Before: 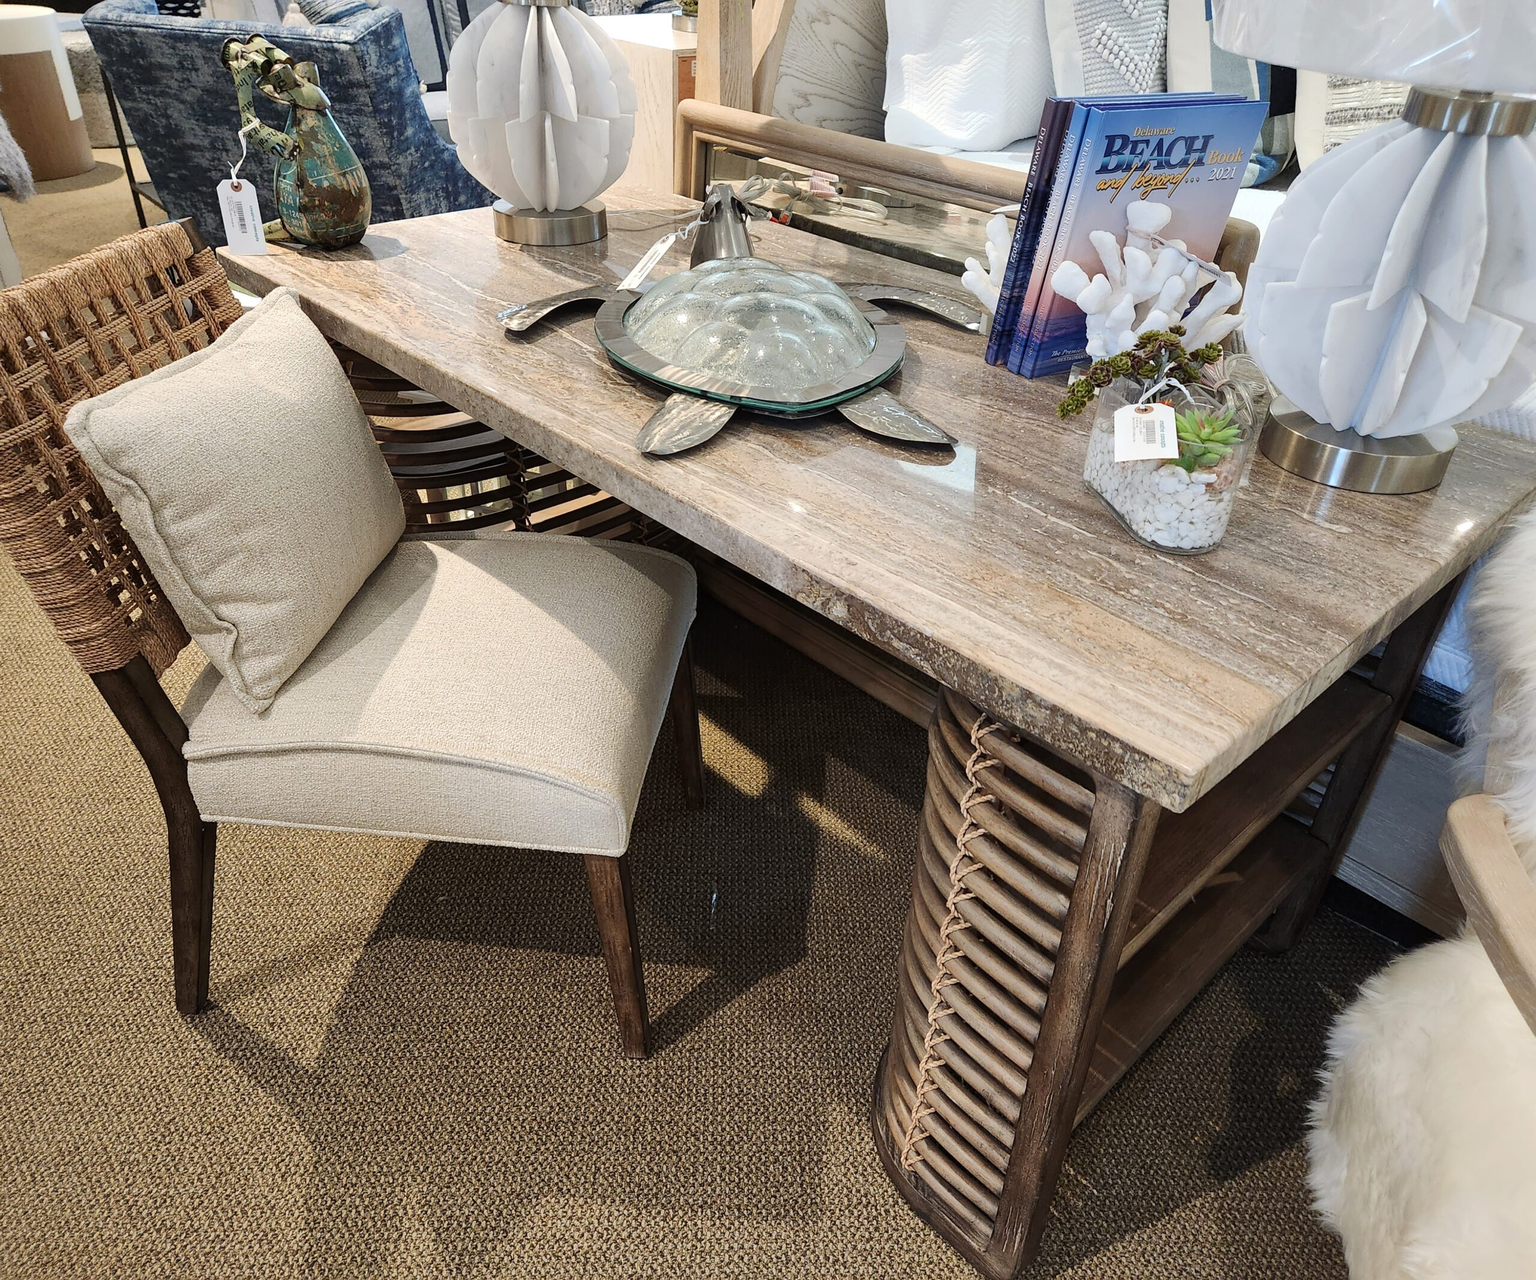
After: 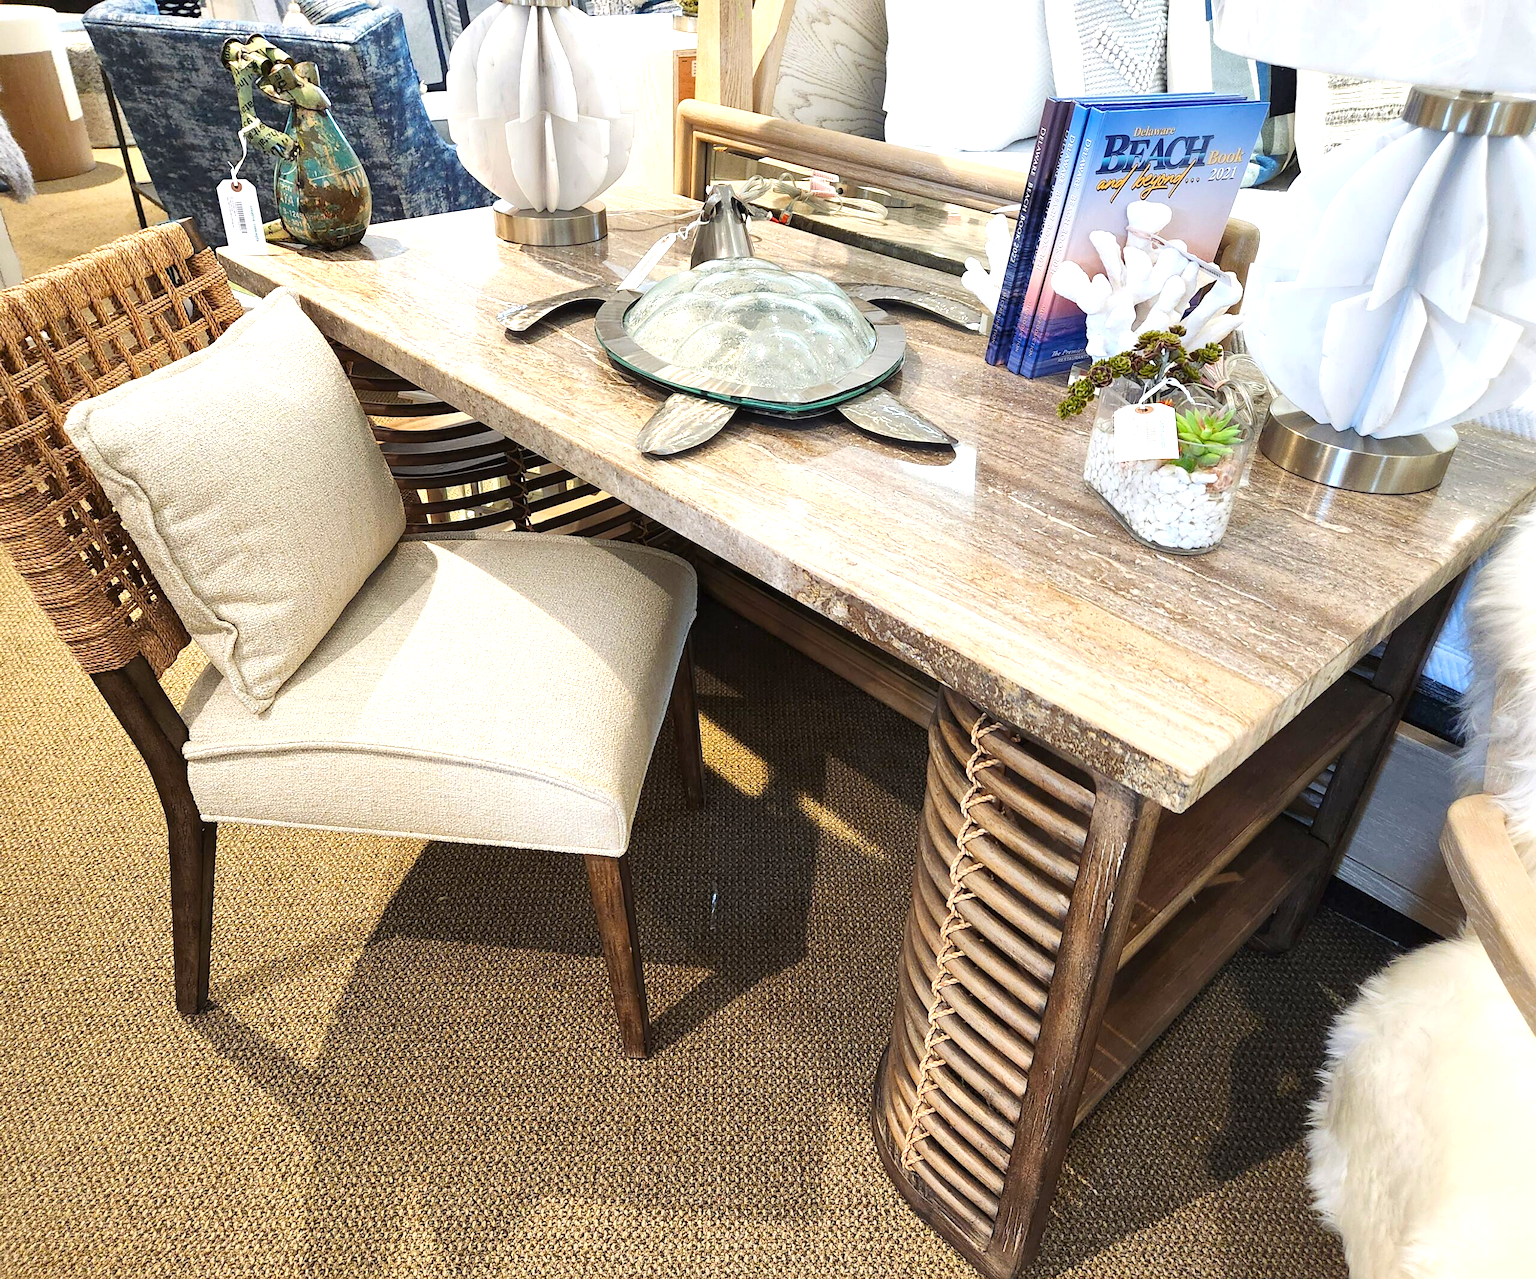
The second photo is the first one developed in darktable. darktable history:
exposure: exposure 0.813 EV, compensate highlight preservation false
color balance rgb: perceptual saturation grading › global saturation 25.529%
